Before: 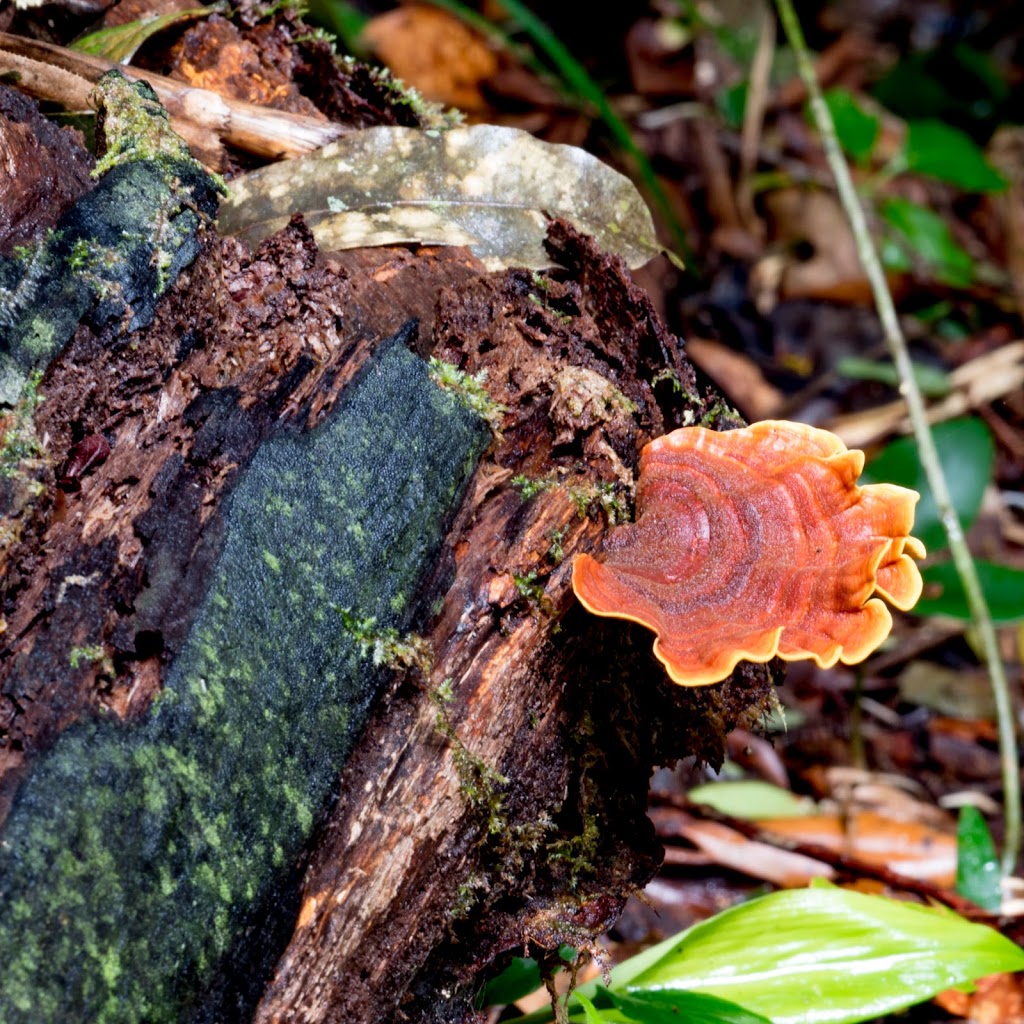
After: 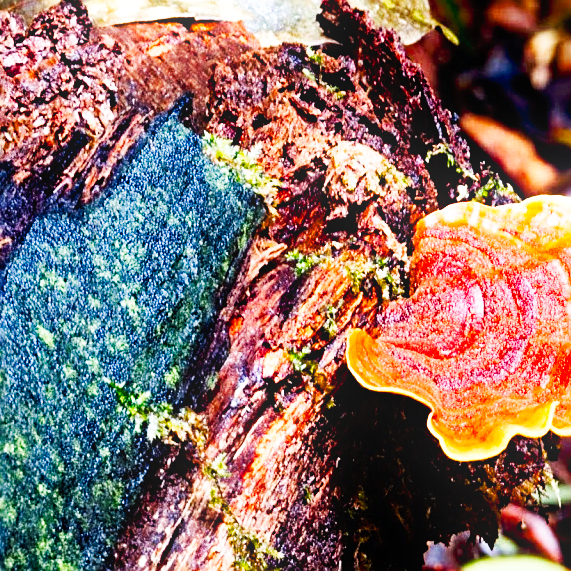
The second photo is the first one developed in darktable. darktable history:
crop and rotate: left 22.13%, top 22.054%, right 22.026%, bottom 22.102%
tone curve: curves: ch0 [(0, 0) (0.003, 0.01) (0.011, 0.015) (0.025, 0.023) (0.044, 0.038) (0.069, 0.058) (0.1, 0.093) (0.136, 0.134) (0.177, 0.176) (0.224, 0.221) (0.277, 0.282) (0.335, 0.36) (0.399, 0.438) (0.468, 0.54) (0.543, 0.632) (0.623, 0.724) (0.709, 0.814) (0.801, 0.885) (0.898, 0.947) (1, 1)], preserve colors none
haze removal: compatibility mode true, adaptive false
color balance rgb: linear chroma grading › shadows 16%, perceptual saturation grading › global saturation 8%, perceptual saturation grading › shadows 4%, perceptual brilliance grading › global brilliance 2%, perceptual brilliance grading › highlights 8%, perceptual brilliance grading › shadows -4%, global vibrance 16%, saturation formula JzAzBz (2021)
base curve: curves: ch0 [(0, 0) (0.005, 0.002) (0.15, 0.3) (0.4, 0.7) (0.75, 0.95) (1, 1)], preserve colors none
sharpen: on, module defaults
bloom: size 9%, threshold 100%, strength 7%
